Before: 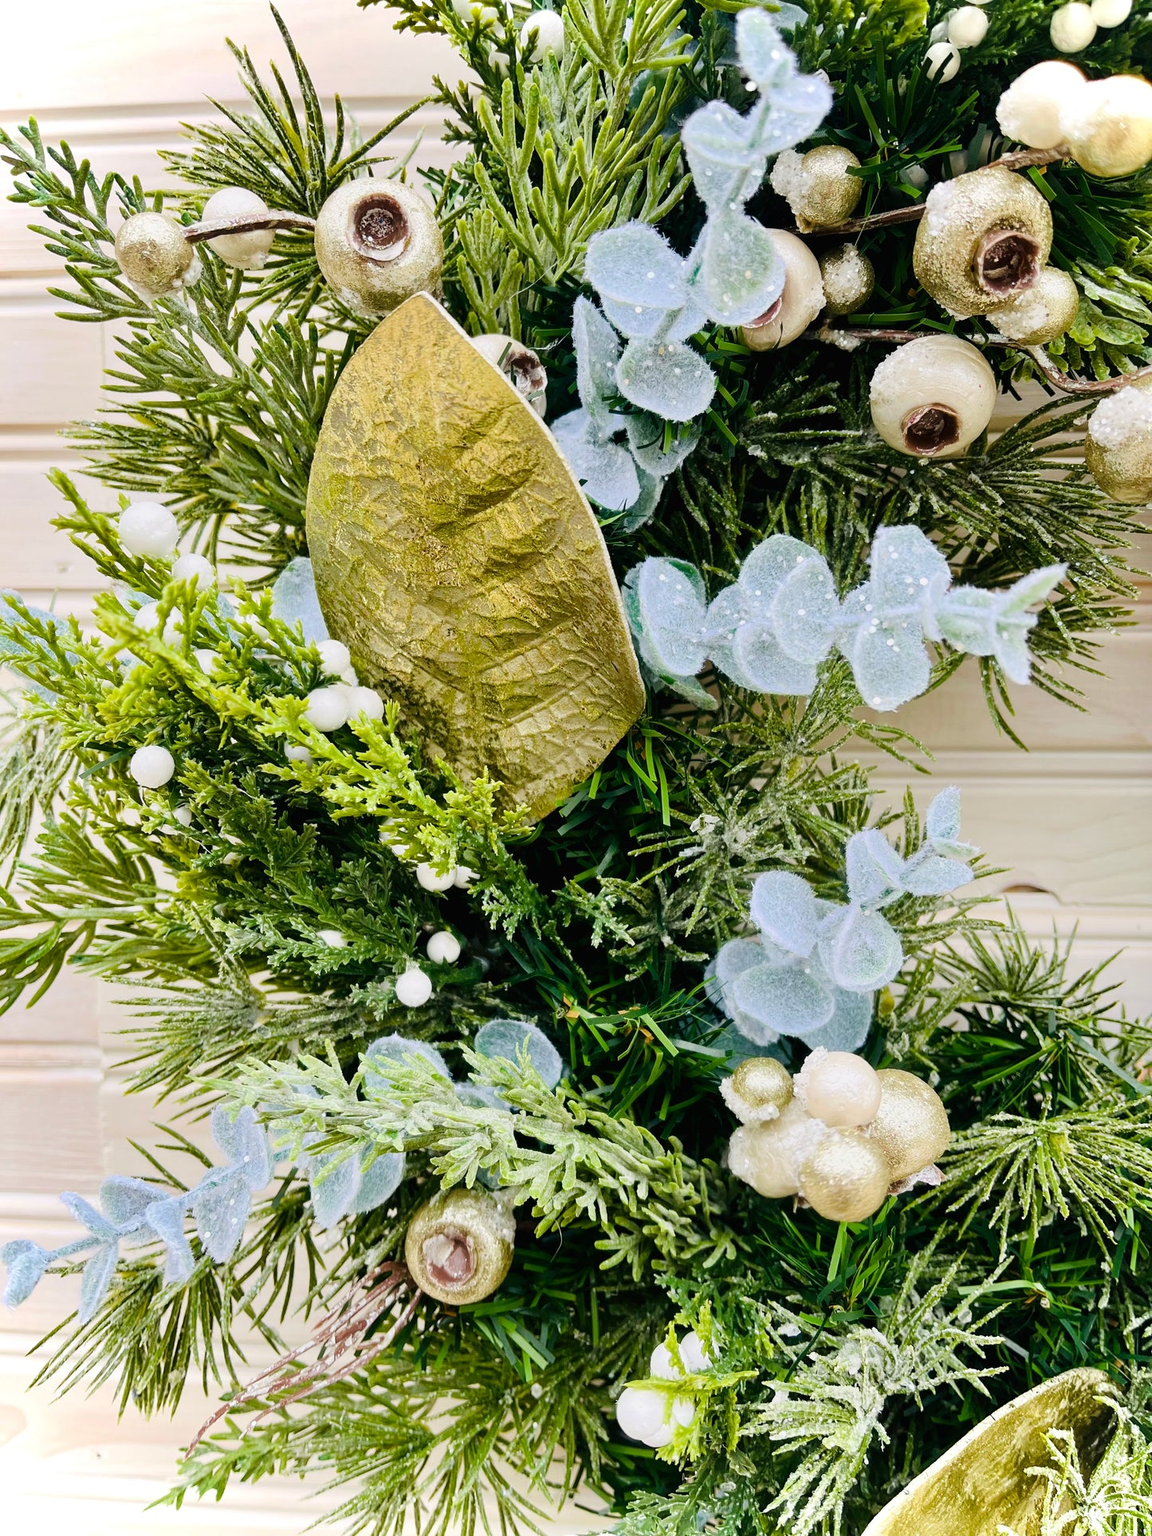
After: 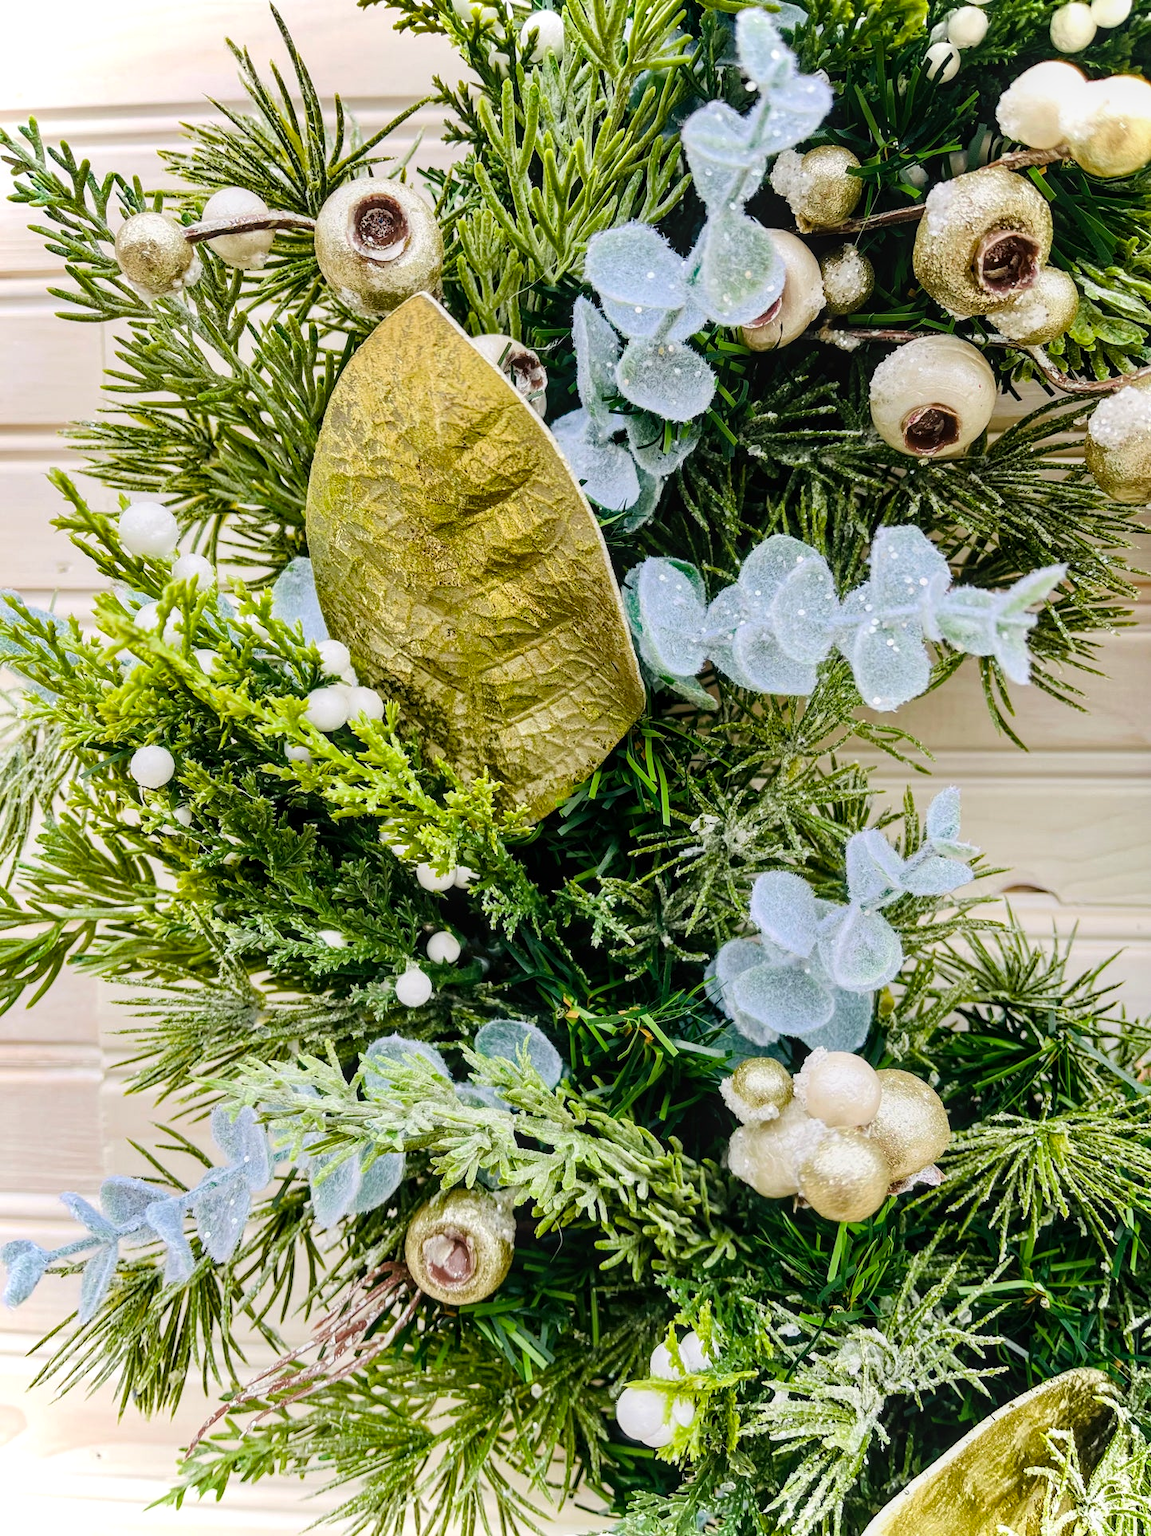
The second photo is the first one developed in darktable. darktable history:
local contrast: on, module defaults
contrast brightness saturation: contrast 0.04, saturation 0.07
